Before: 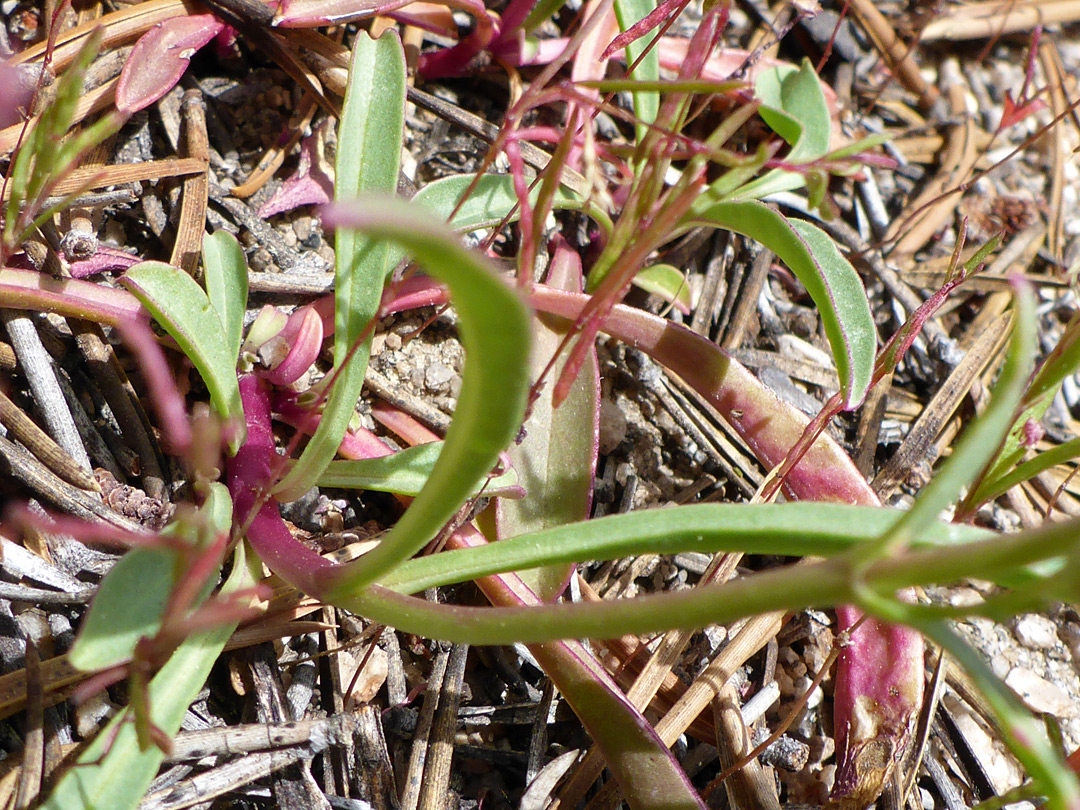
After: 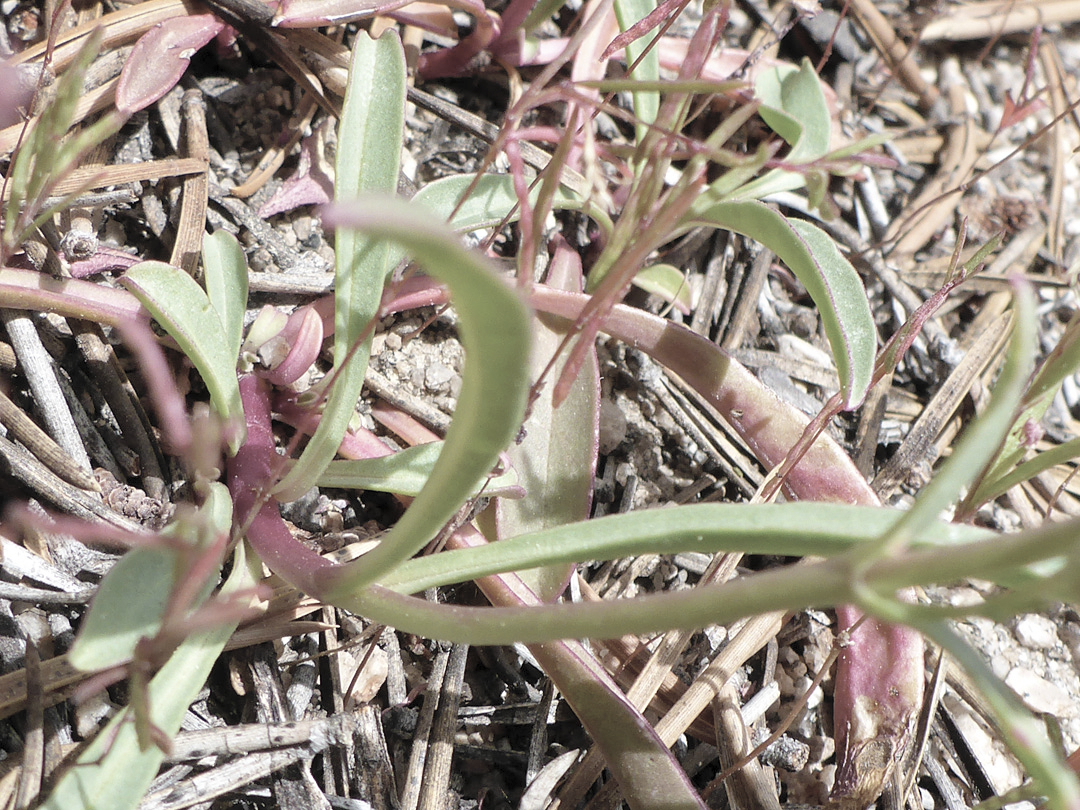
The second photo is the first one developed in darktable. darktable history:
contrast brightness saturation: brightness 0.18, saturation -0.507
